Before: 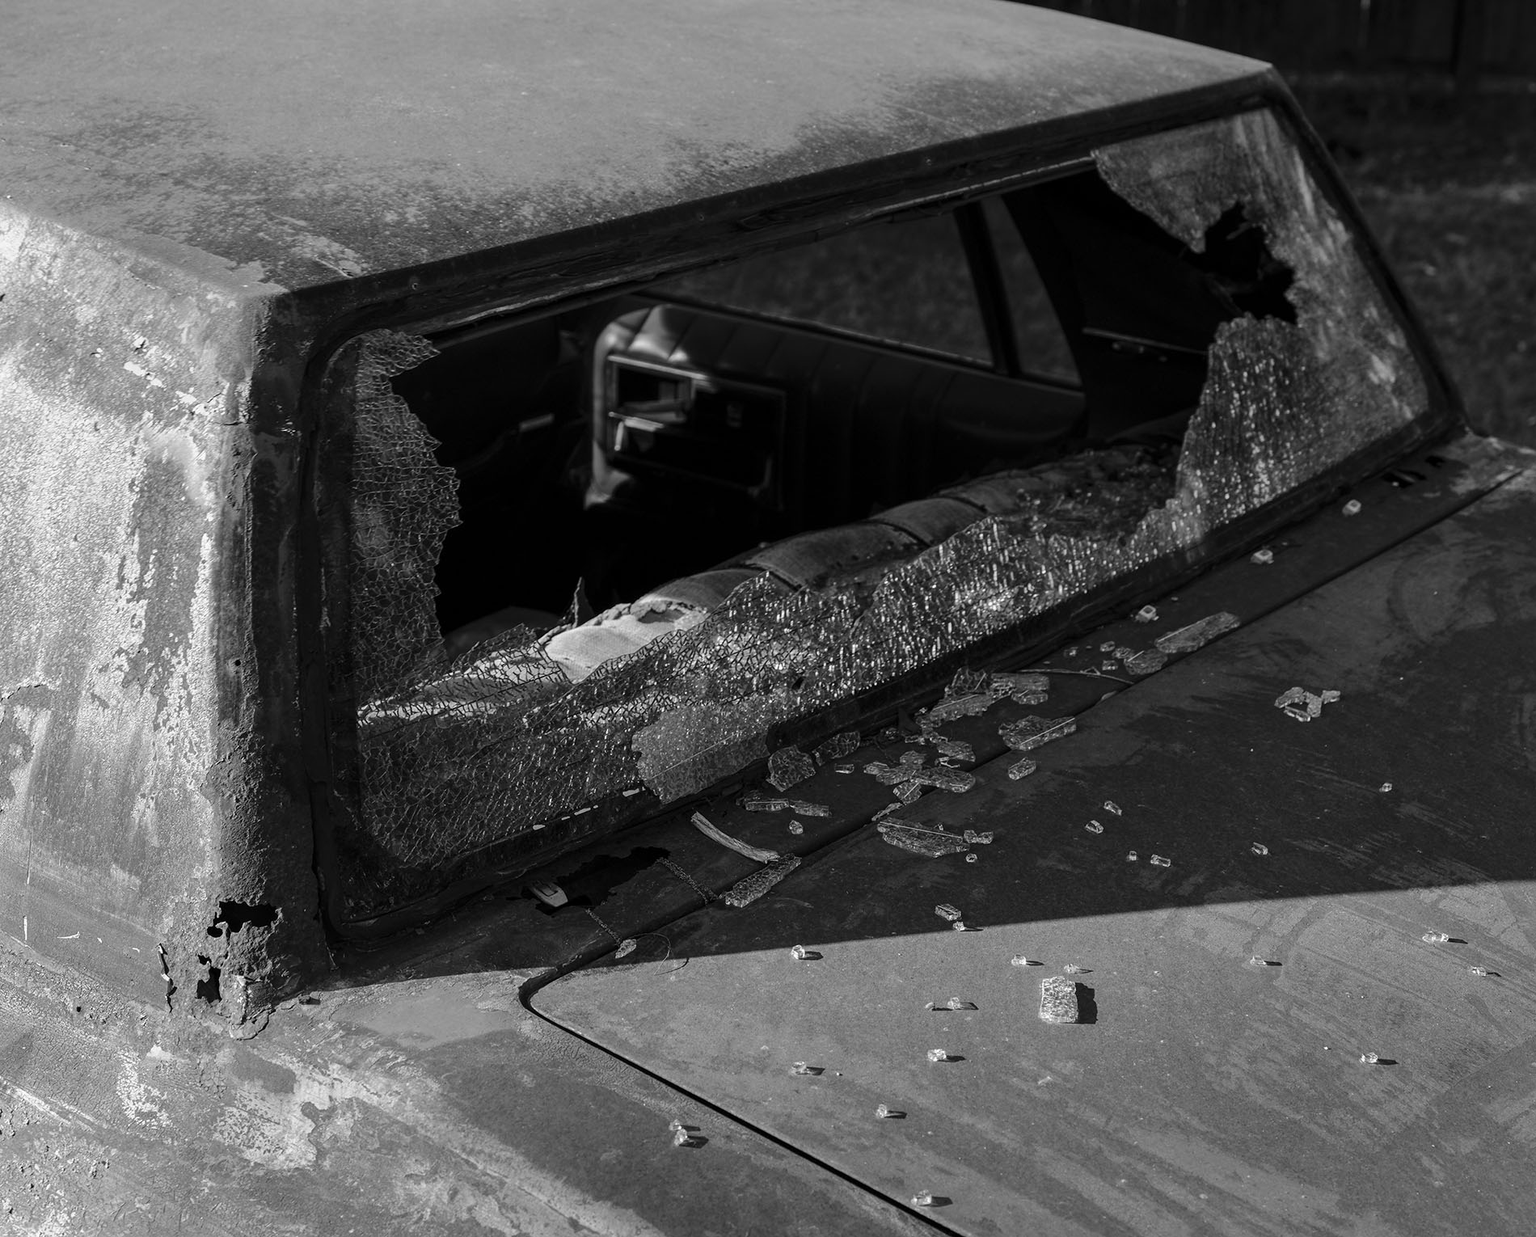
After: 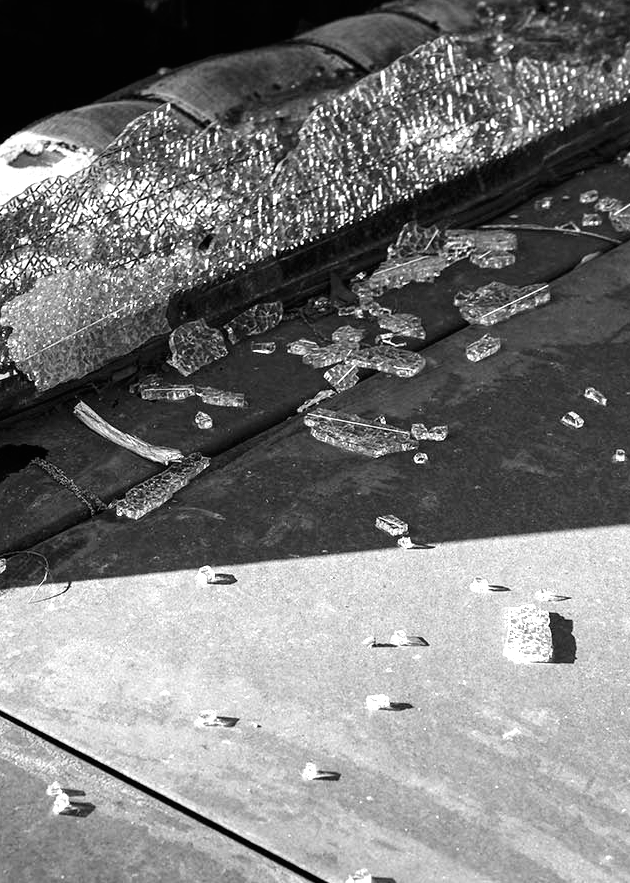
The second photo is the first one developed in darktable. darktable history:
exposure: black level correction 0, exposure 1.6 EV, compensate highlight preservation false
crop: left 41.137%, top 39.449%, right 25.667%, bottom 2.805%
